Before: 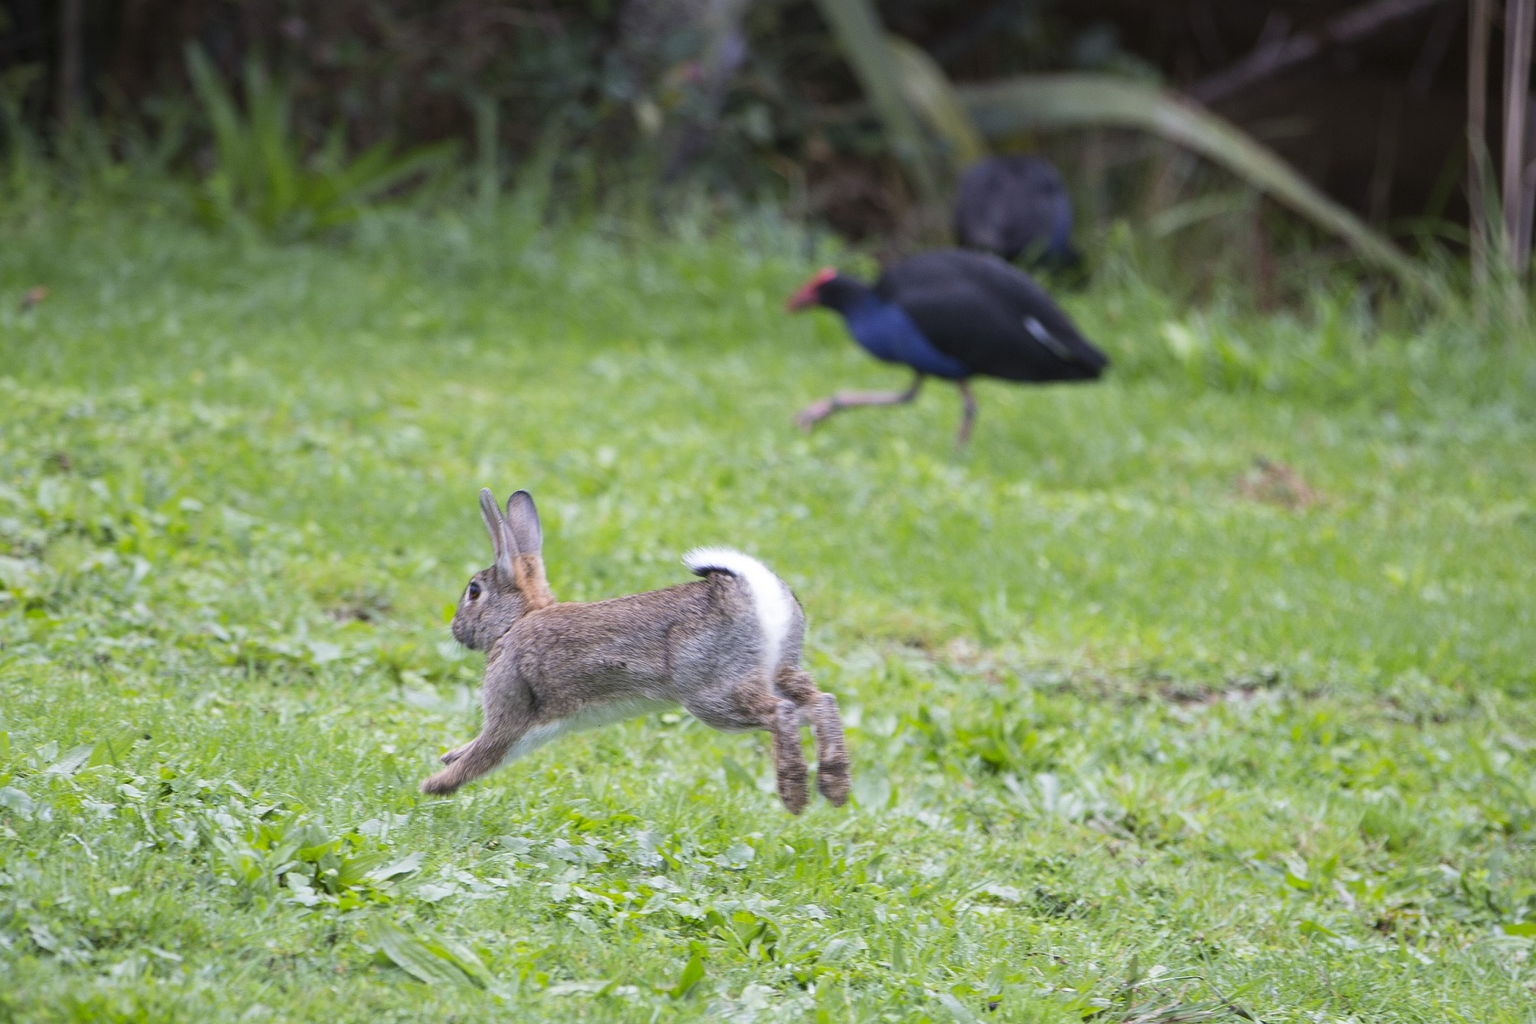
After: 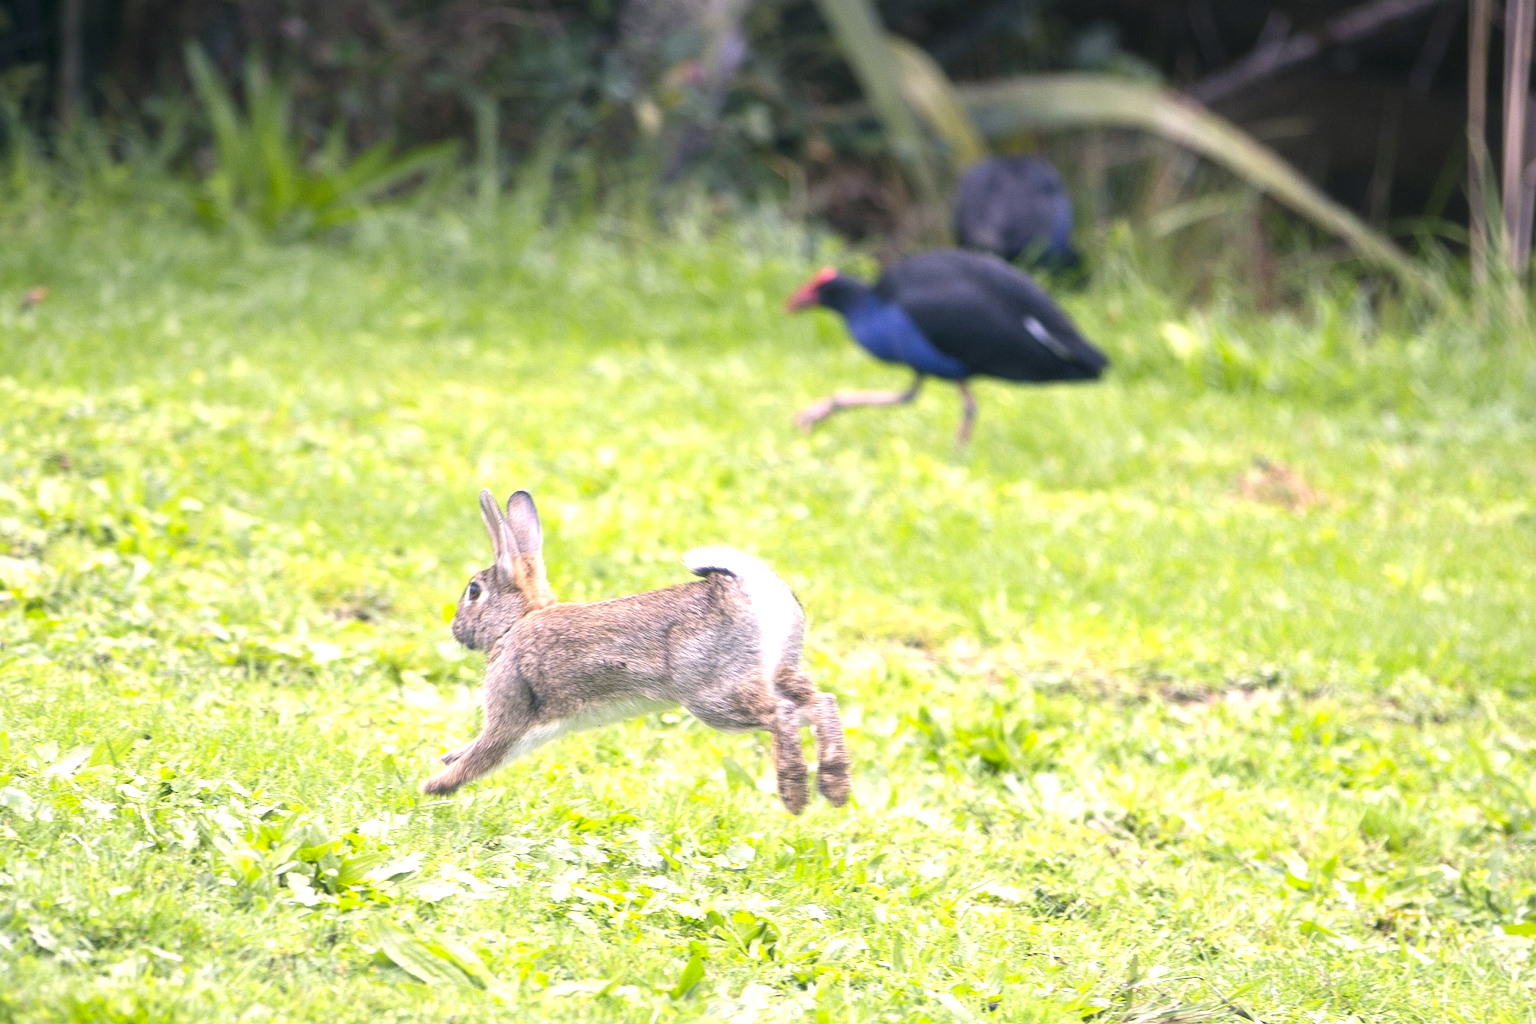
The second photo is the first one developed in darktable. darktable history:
color correction: highlights a* 5.45, highlights b* 5.31, shadows a* -4.42, shadows b* -5.18
color balance rgb: highlights gain › chroma 2.191%, highlights gain › hue 74.51°, perceptual saturation grading › global saturation 1.988%, perceptual saturation grading › highlights -2.348%, perceptual saturation grading › mid-tones 3.314%, perceptual saturation grading › shadows 7.688%, global vibrance 15.207%
exposure: exposure 0.637 EV, compensate highlight preservation false
tone equalizer: -8 EV -0.388 EV, -7 EV -0.392 EV, -6 EV -0.363 EV, -5 EV -0.183 EV, -3 EV 0.237 EV, -2 EV 0.342 EV, -1 EV 0.4 EV, +0 EV 0.394 EV
haze removal: strength -0.062, compatibility mode true, adaptive false
